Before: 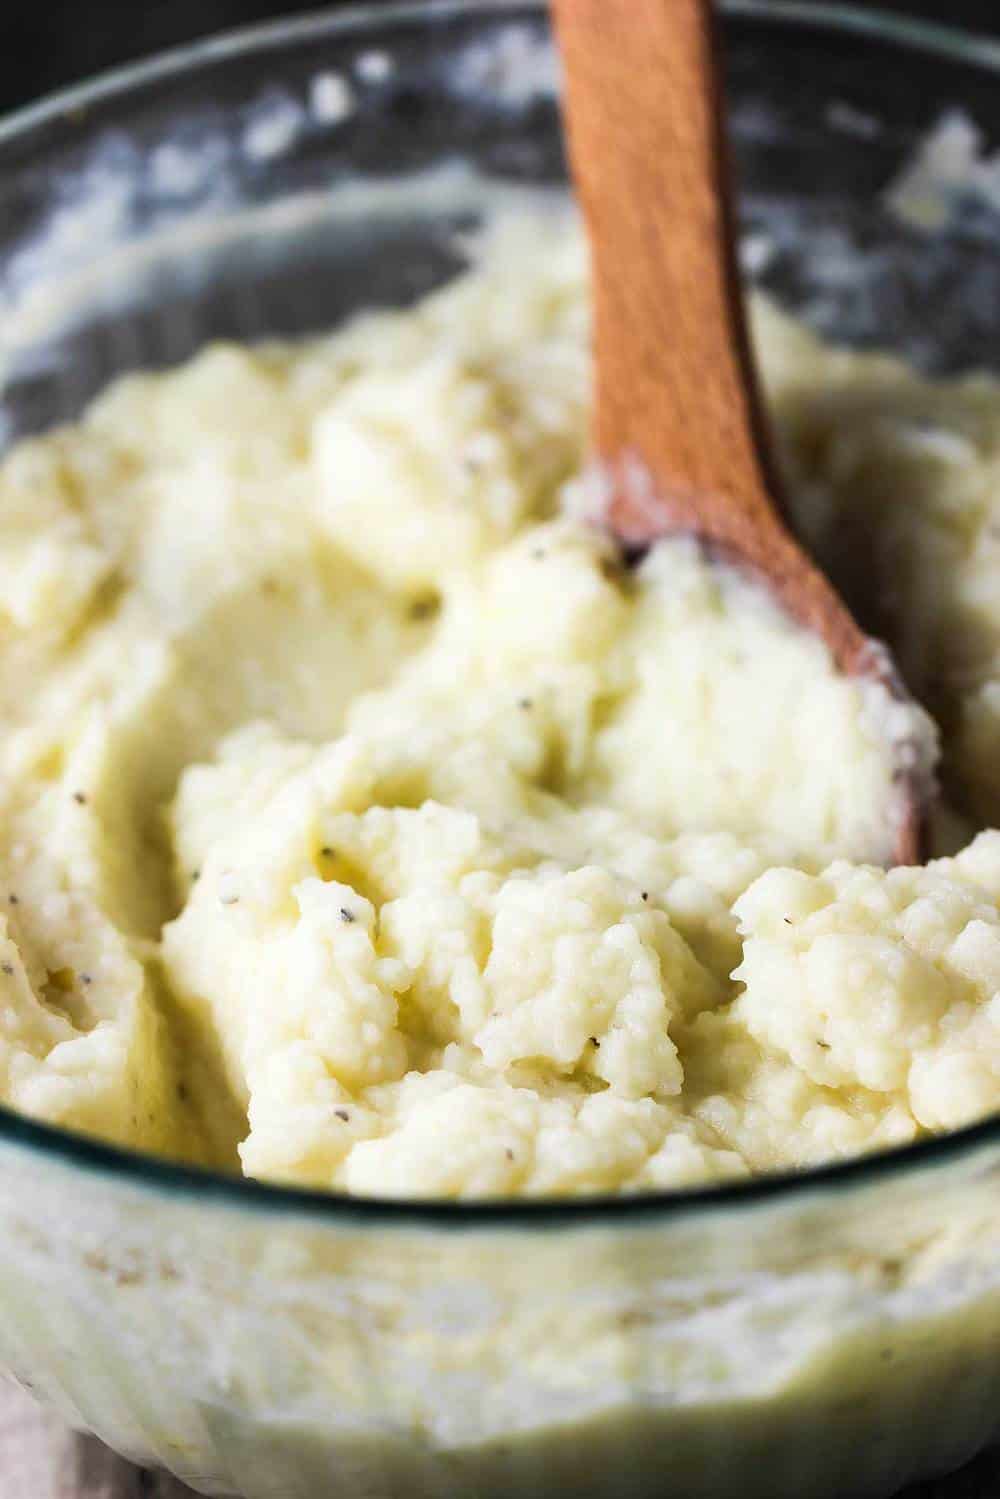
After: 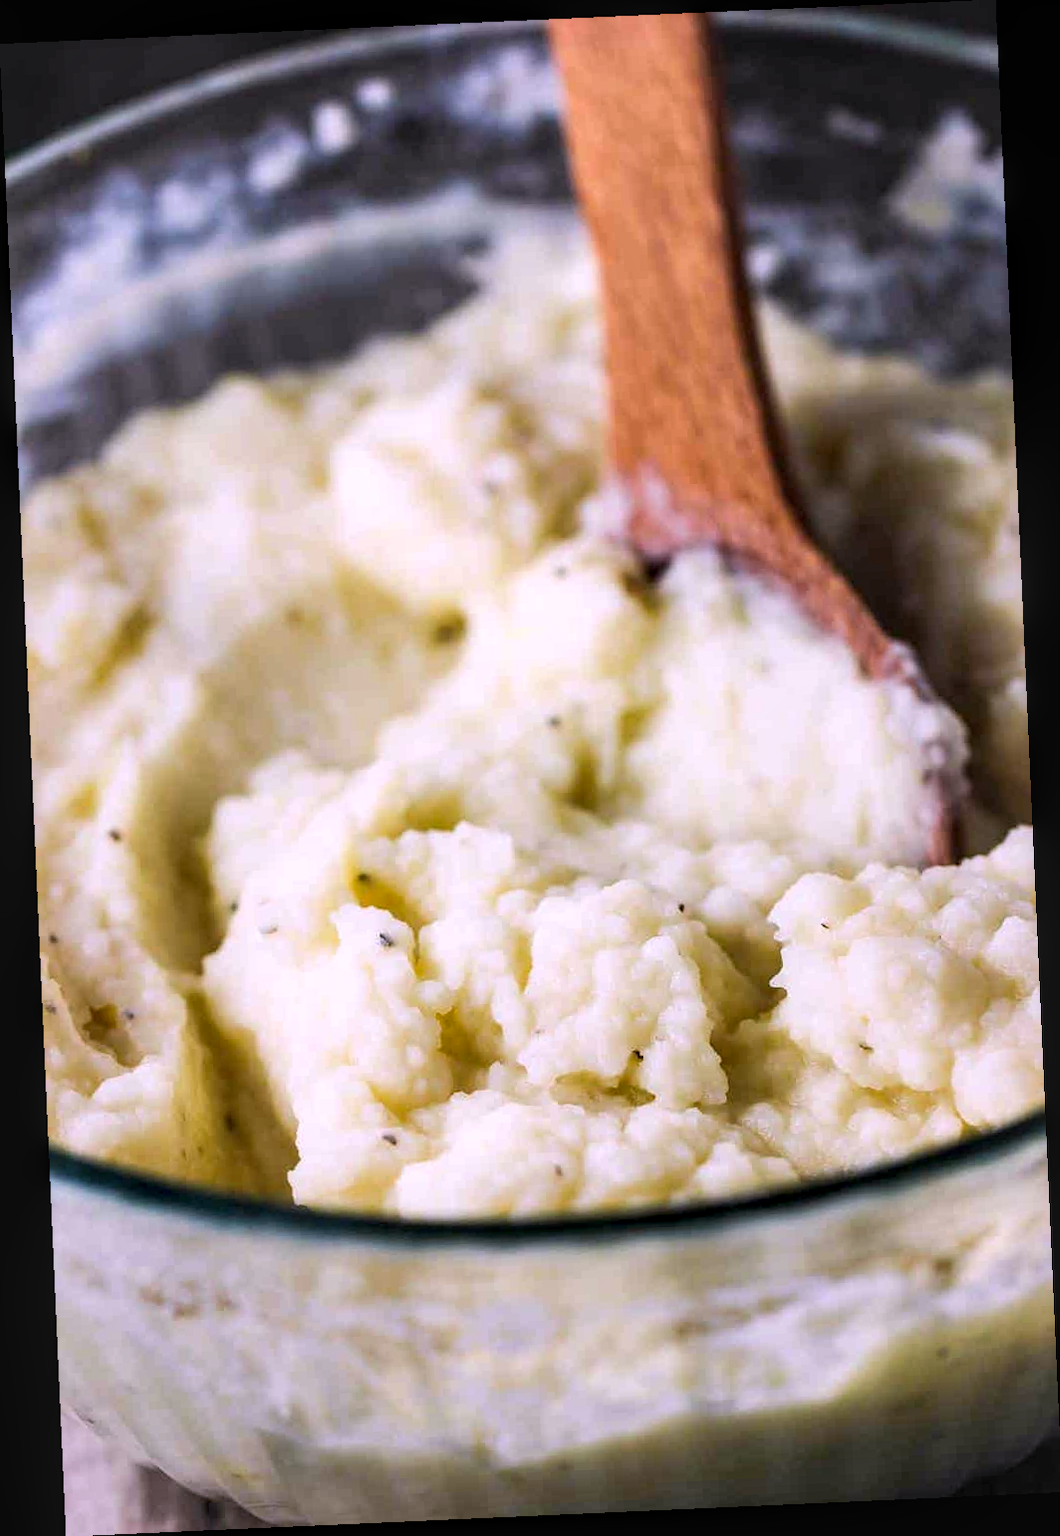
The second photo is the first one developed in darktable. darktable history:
local contrast: on, module defaults
rotate and perspective: rotation -2.56°, automatic cropping off
white balance: red 1.066, blue 1.119
